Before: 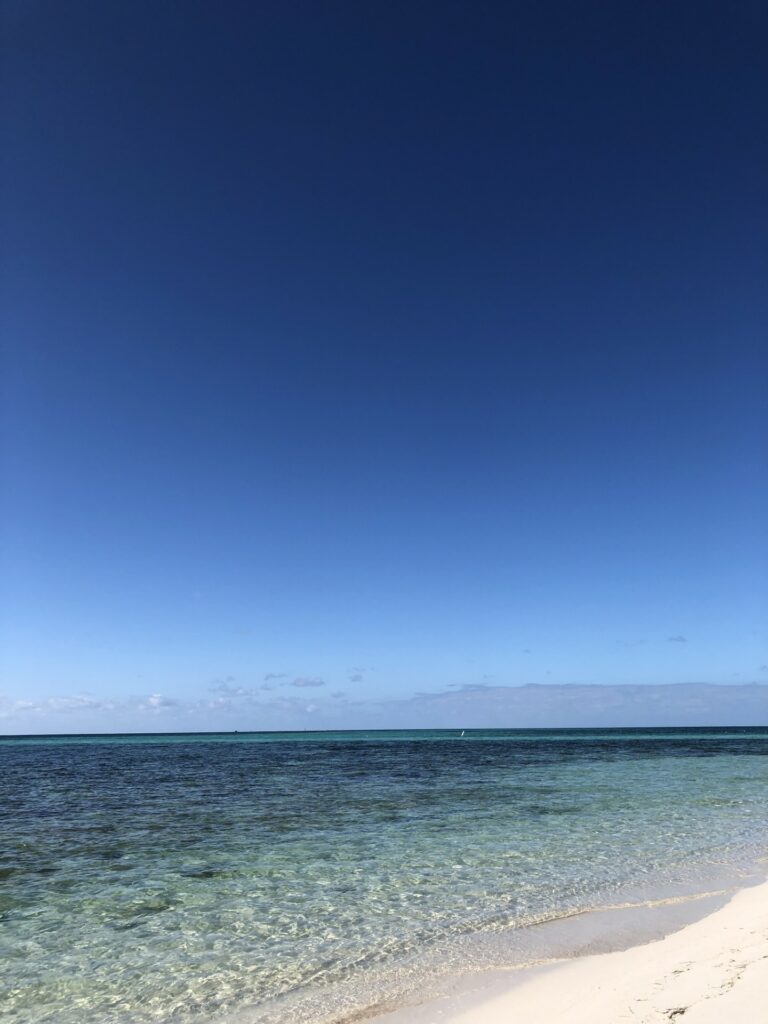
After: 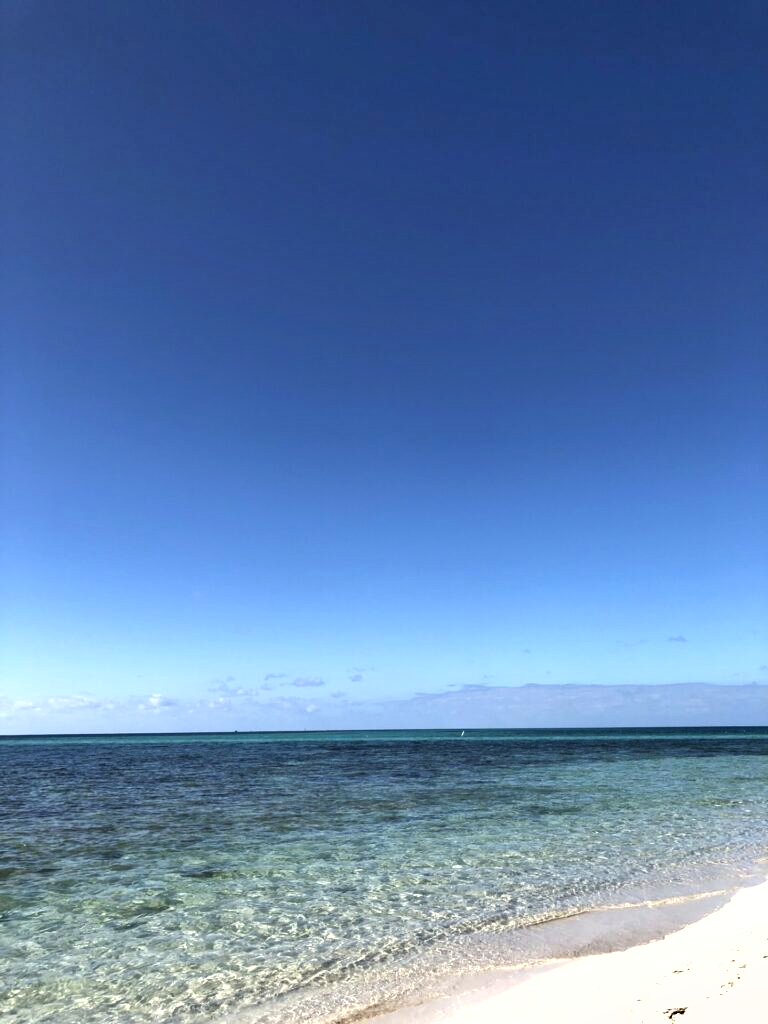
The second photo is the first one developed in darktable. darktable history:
shadows and highlights: soften with gaussian
exposure: exposure 0.556 EV, compensate highlight preservation false
